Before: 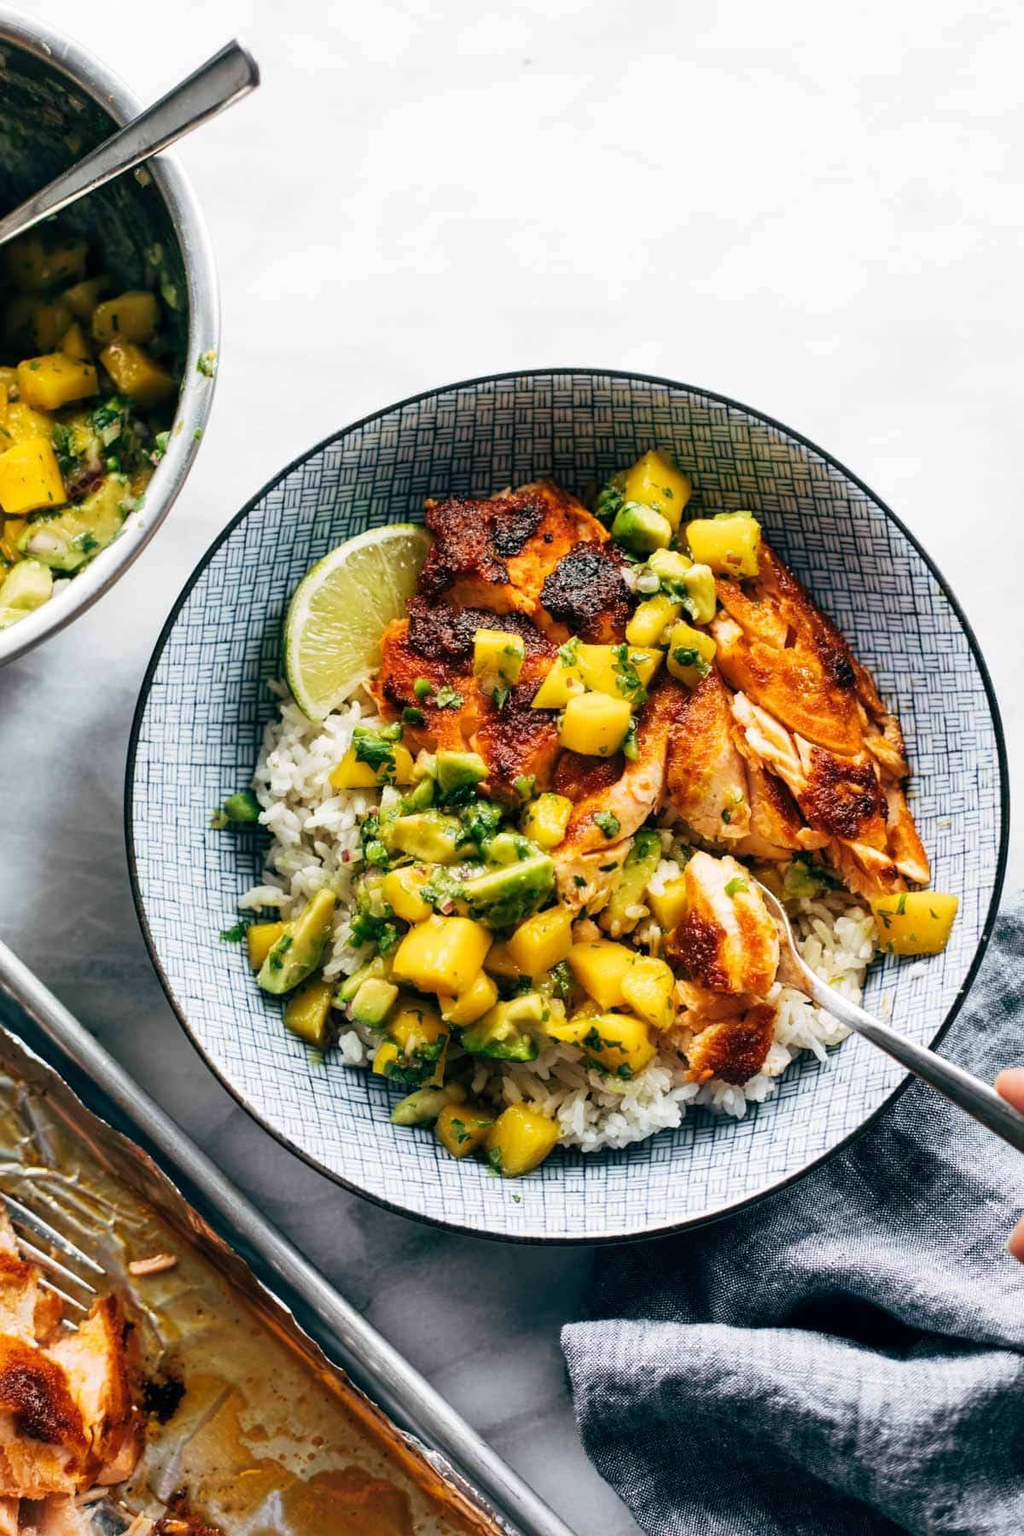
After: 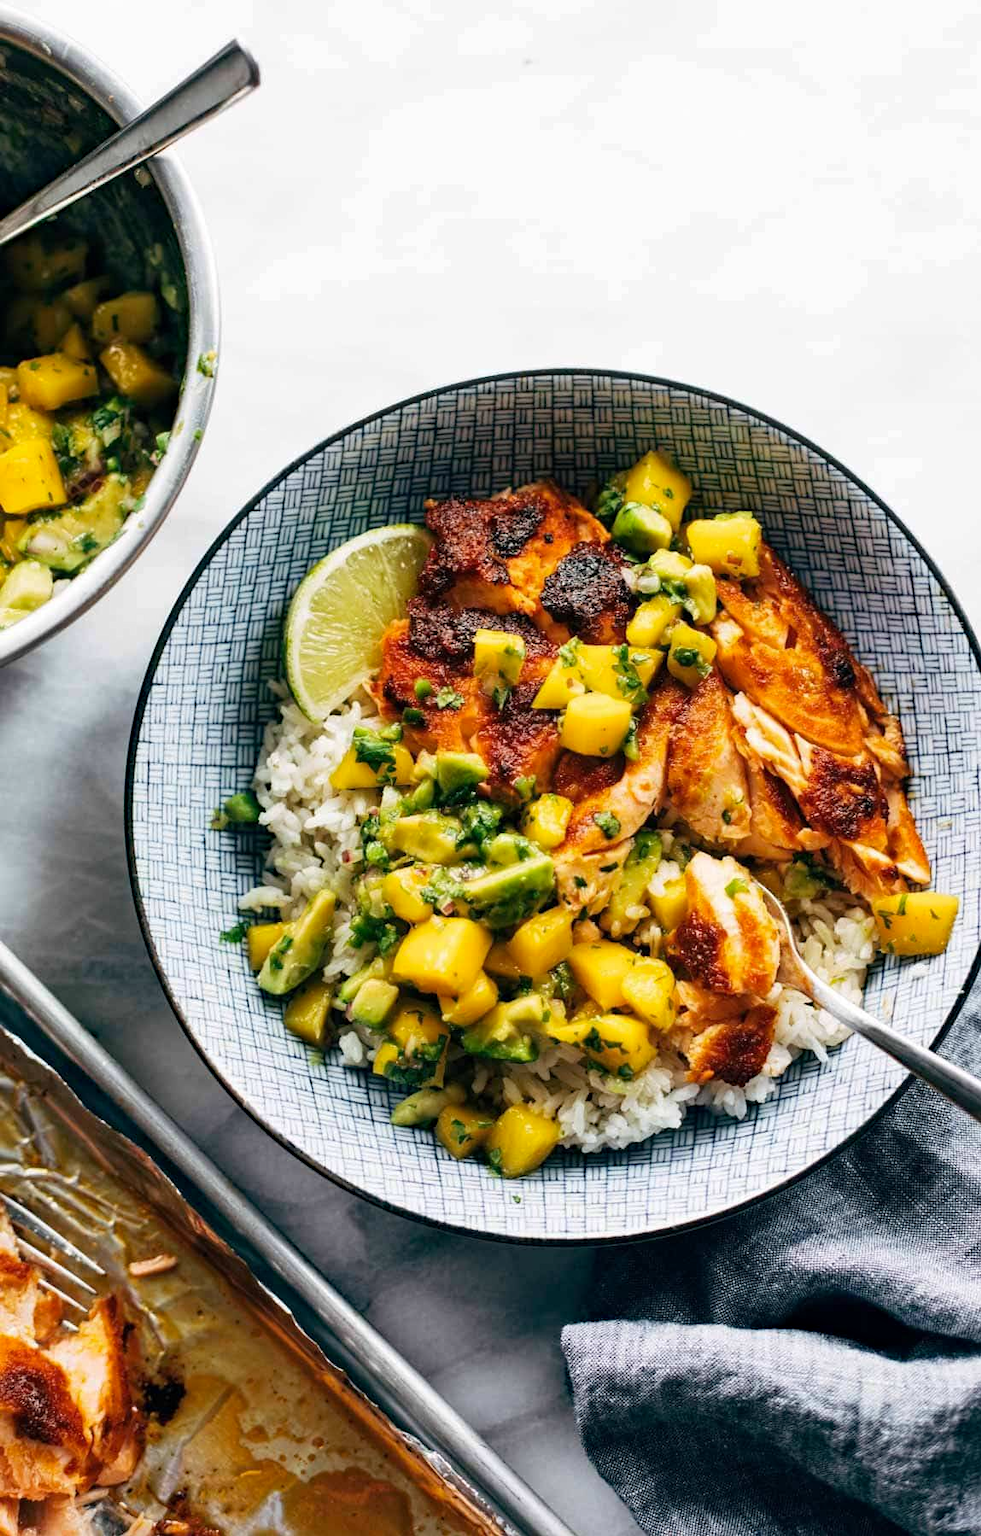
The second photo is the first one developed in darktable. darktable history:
haze removal: compatibility mode true, adaptive false
crop: right 4.126%, bottom 0.031%
